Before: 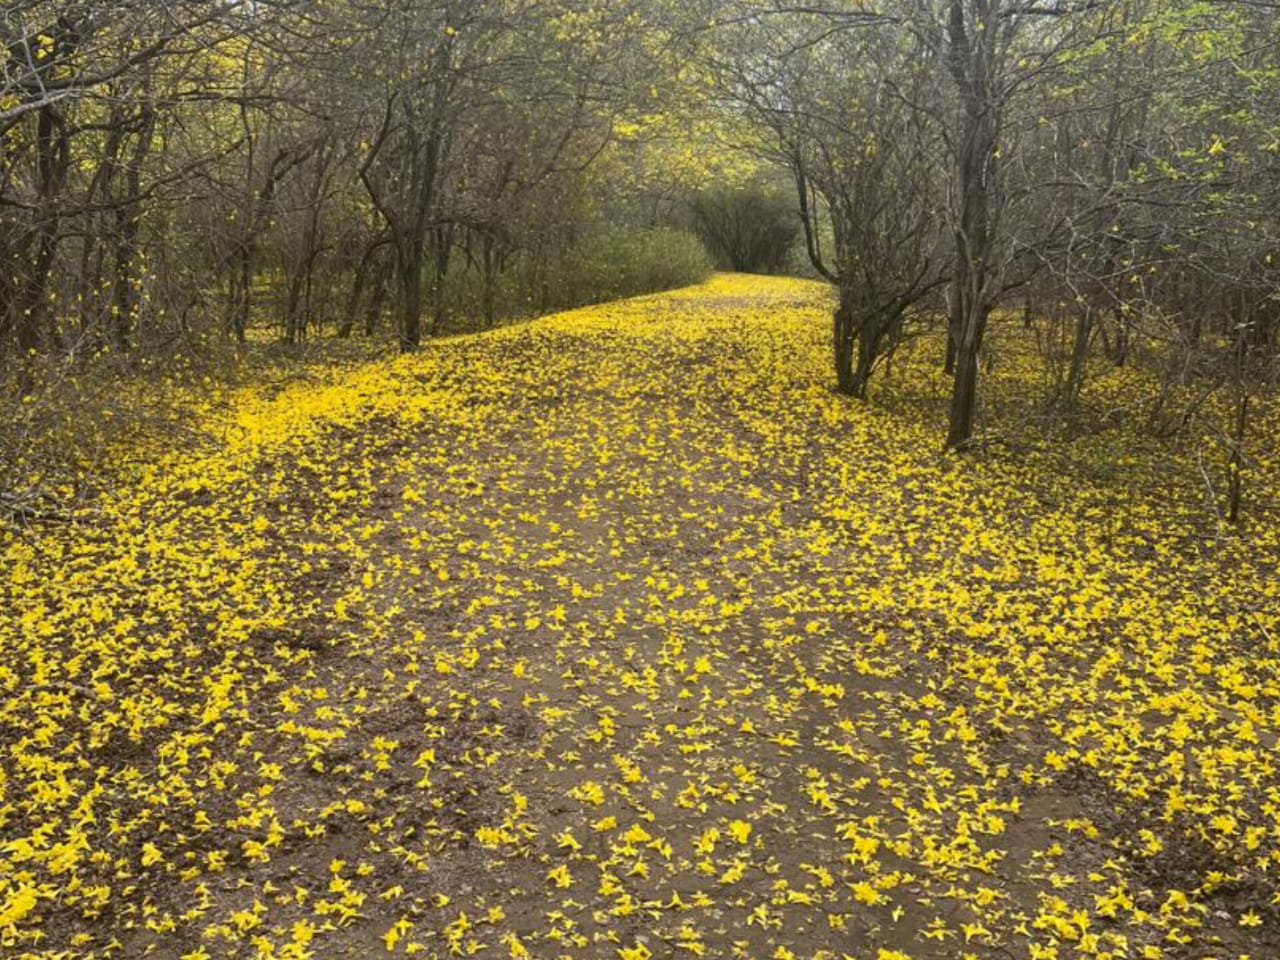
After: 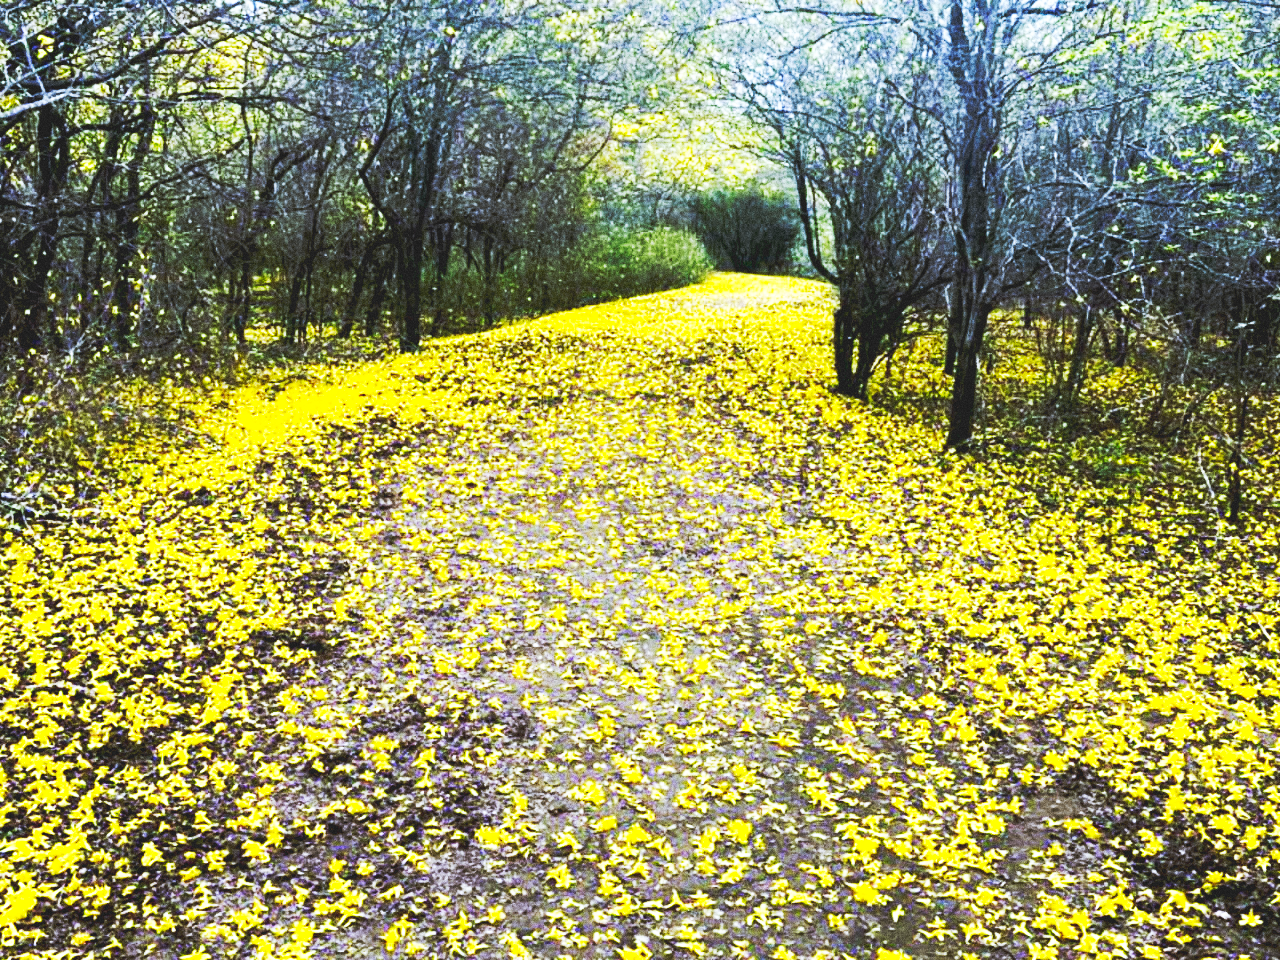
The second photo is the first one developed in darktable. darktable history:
grain: coarseness 0.09 ISO, strength 40%
white balance: red 0.871, blue 1.249
base curve: curves: ch0 [(0, 0.015) (0.085, 0.116) (0.134, 0.298) (0.19, 0.545) (0.296, 0.764) (0.599, 0.982) (1, 1)], preserve colors none
exposure: black level correction 0.031, exposure 0.304 EV, compensate highlight preservation false
